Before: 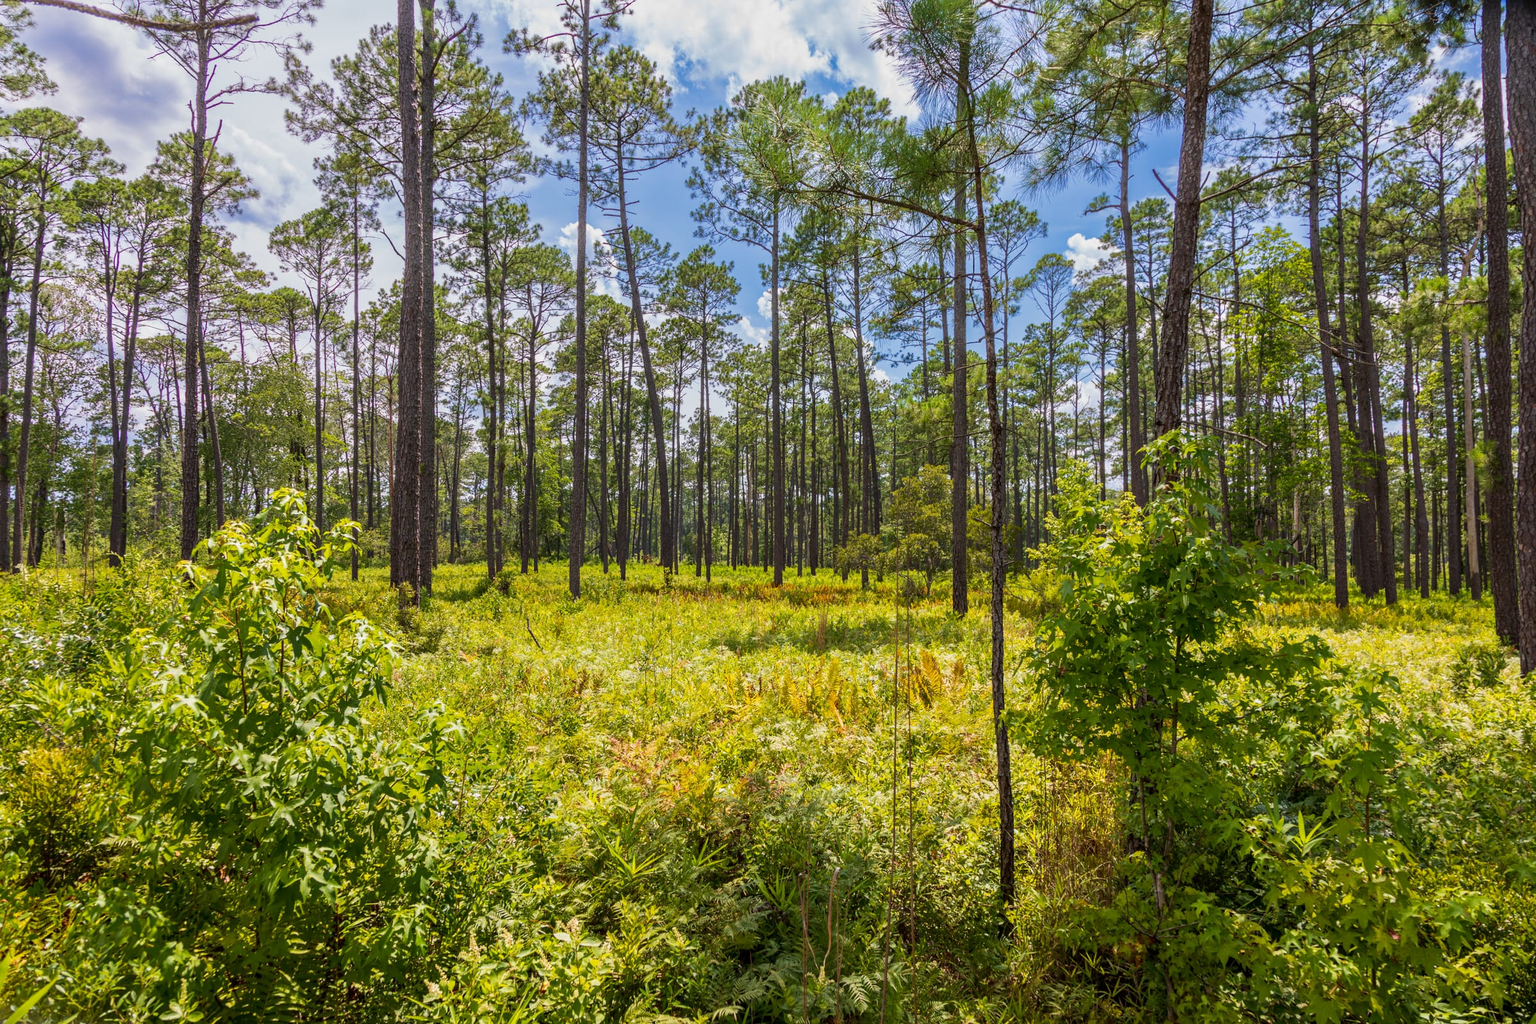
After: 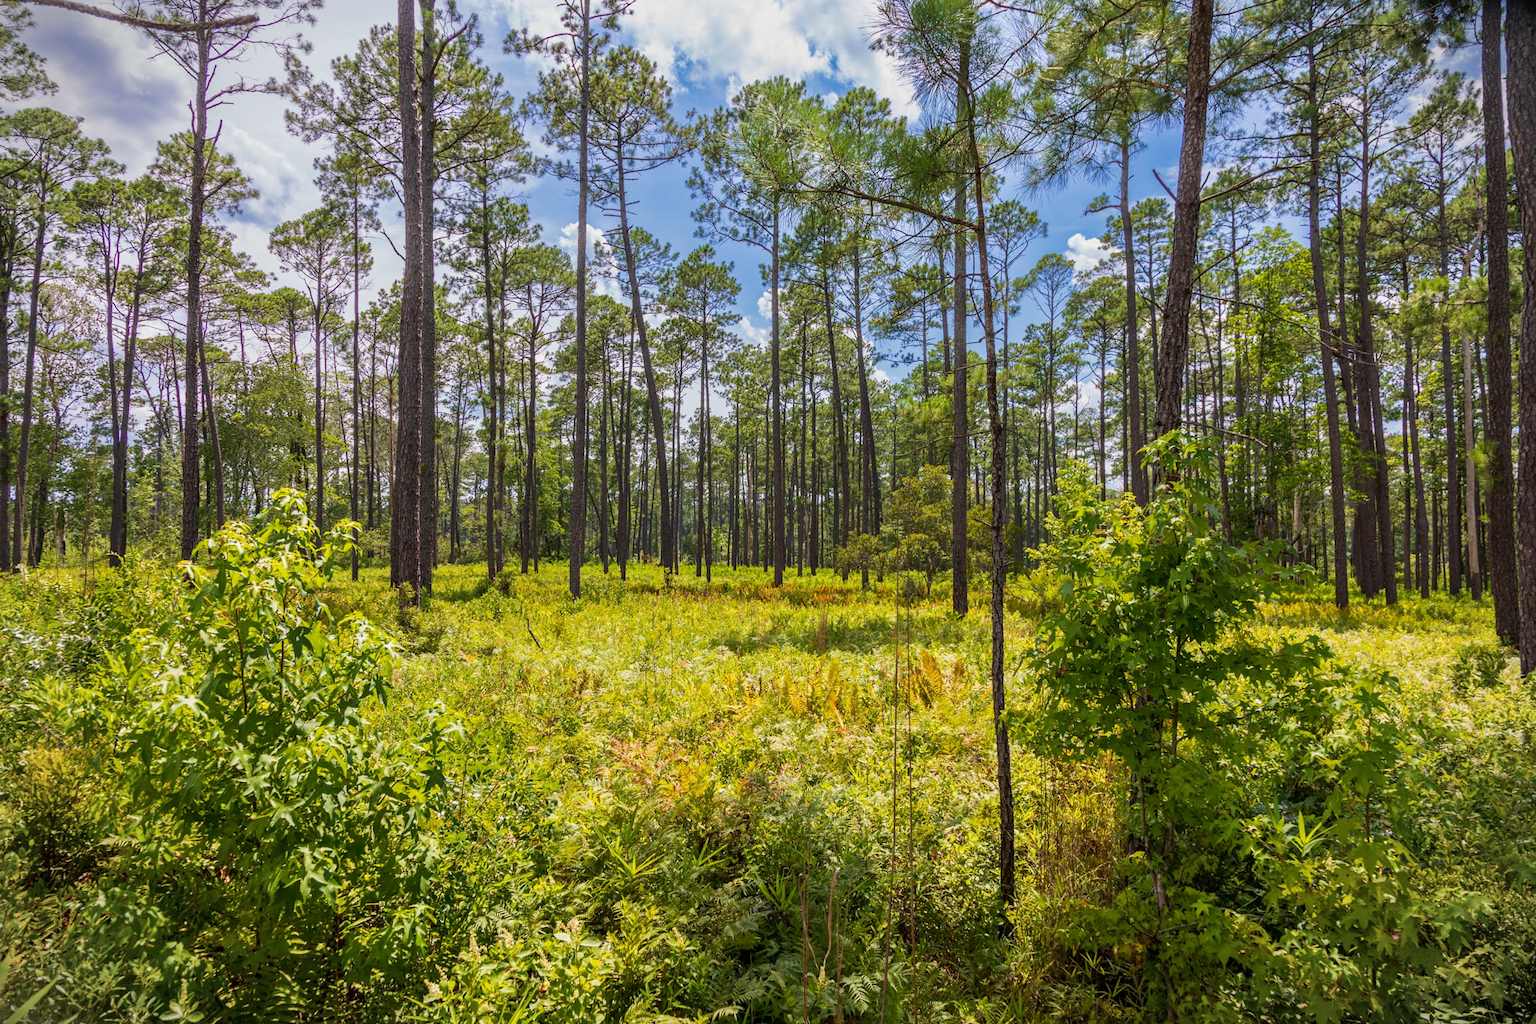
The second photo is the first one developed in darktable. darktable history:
vignetting: fall-off start 84.51%, fall-off radius 80.86%, brightness -0.705, saturation -0.487, width/height ratio 1.213, dithering 8-bit output
